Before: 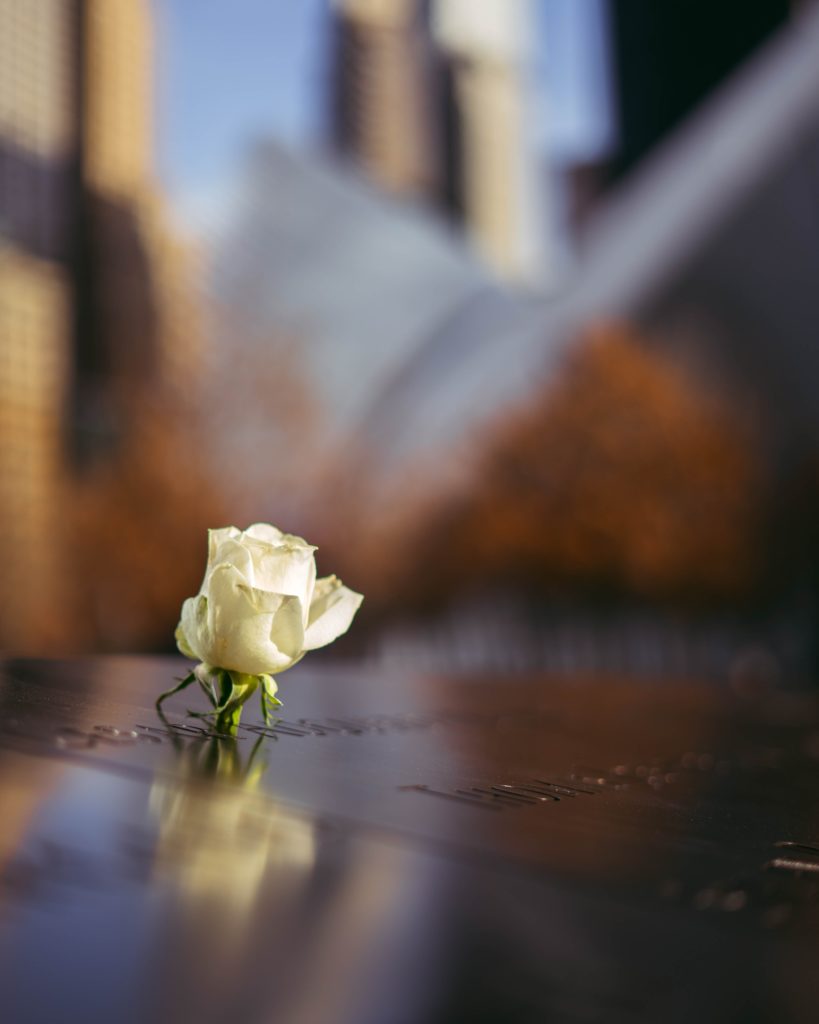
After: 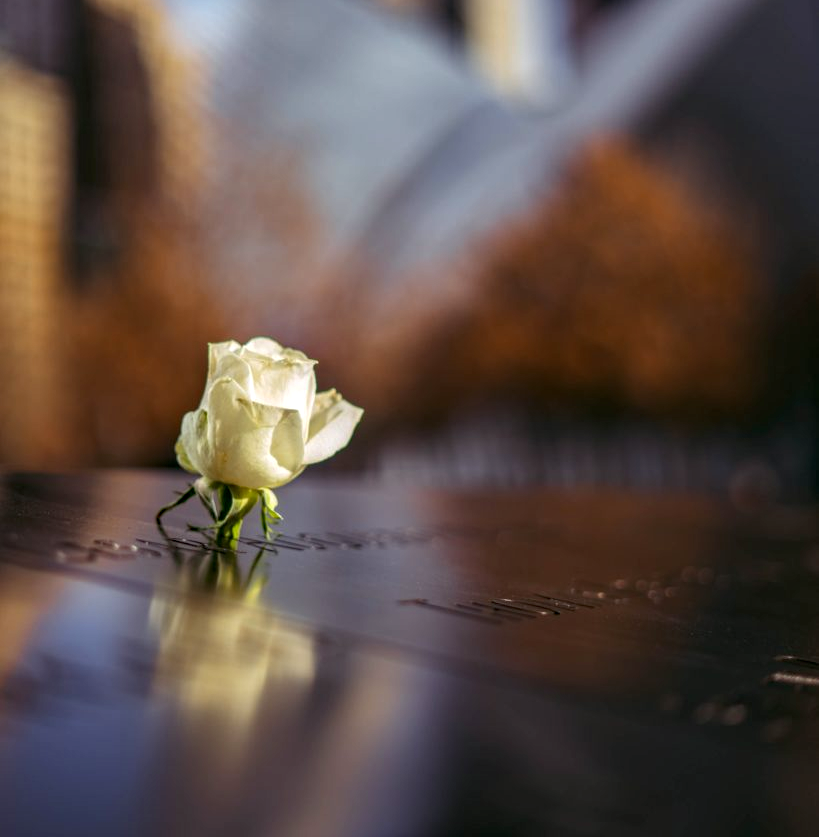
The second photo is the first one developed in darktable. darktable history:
crop and rotate: top 18.254%
local contrast: on, module defaults
haze removal: compatibility mode true, adaptive false
